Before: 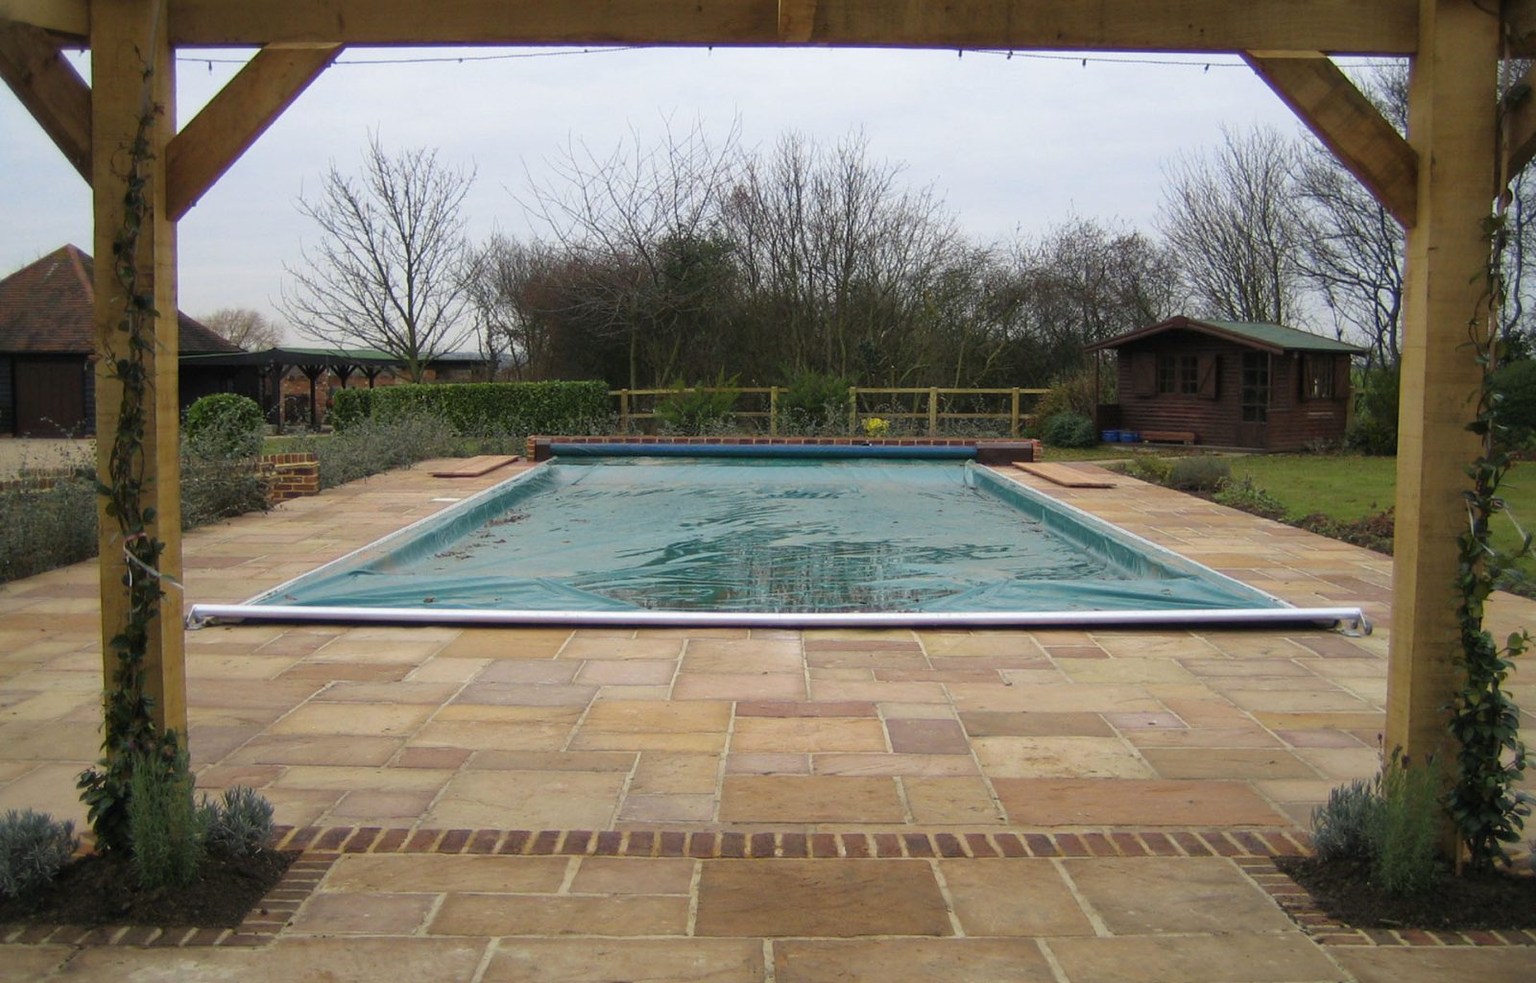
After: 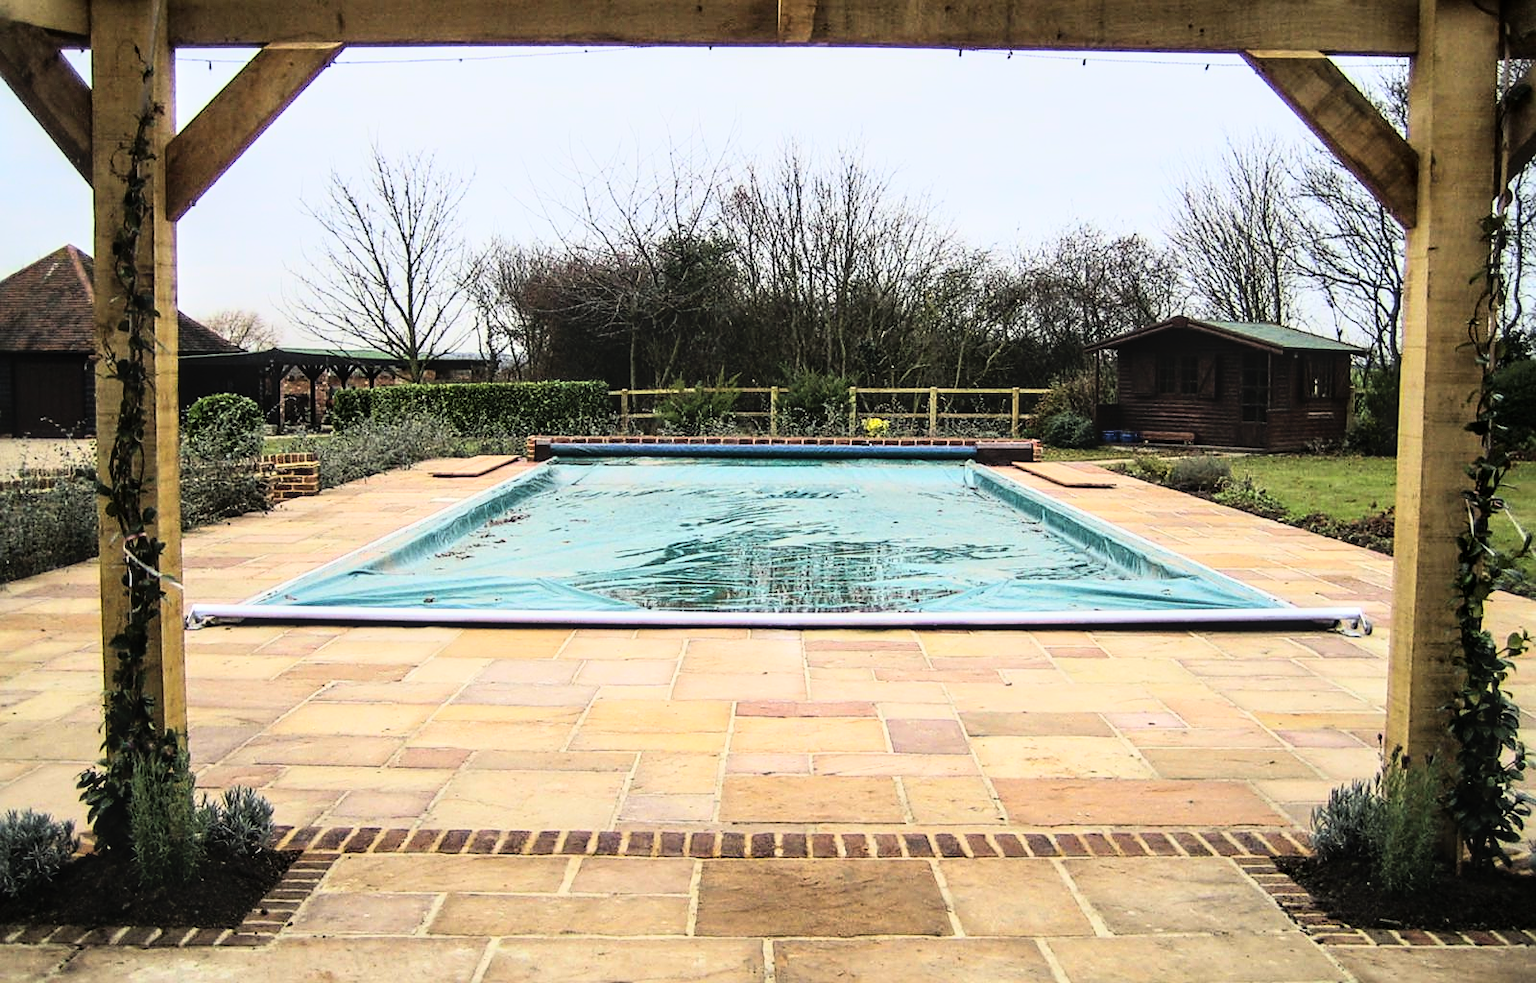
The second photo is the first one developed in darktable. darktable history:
local contrast: on, module defaults
rgb curve: curves: ch0 [(0, 0) (0.21, 0.15) (0.24, 0.21) (0.5, 0.75) (0.75, 0.96) (0.89, 0.99) (1, 1)]; ch1 [(0, 0.02) (0.21, 0.13) (0.25, 0.2) (0.5, 0.67) (0.75, 0.9) (0.89, 0.97) (1, 1)]; ch2 [(0, 0.02) (0.21, 0.13) (0.25, 0.2) (0.5, 0.67) (0.75, 0.9) (0.89, 0.97) (1, 1)], compensate middle gray true
sharpen: on, module defaults
